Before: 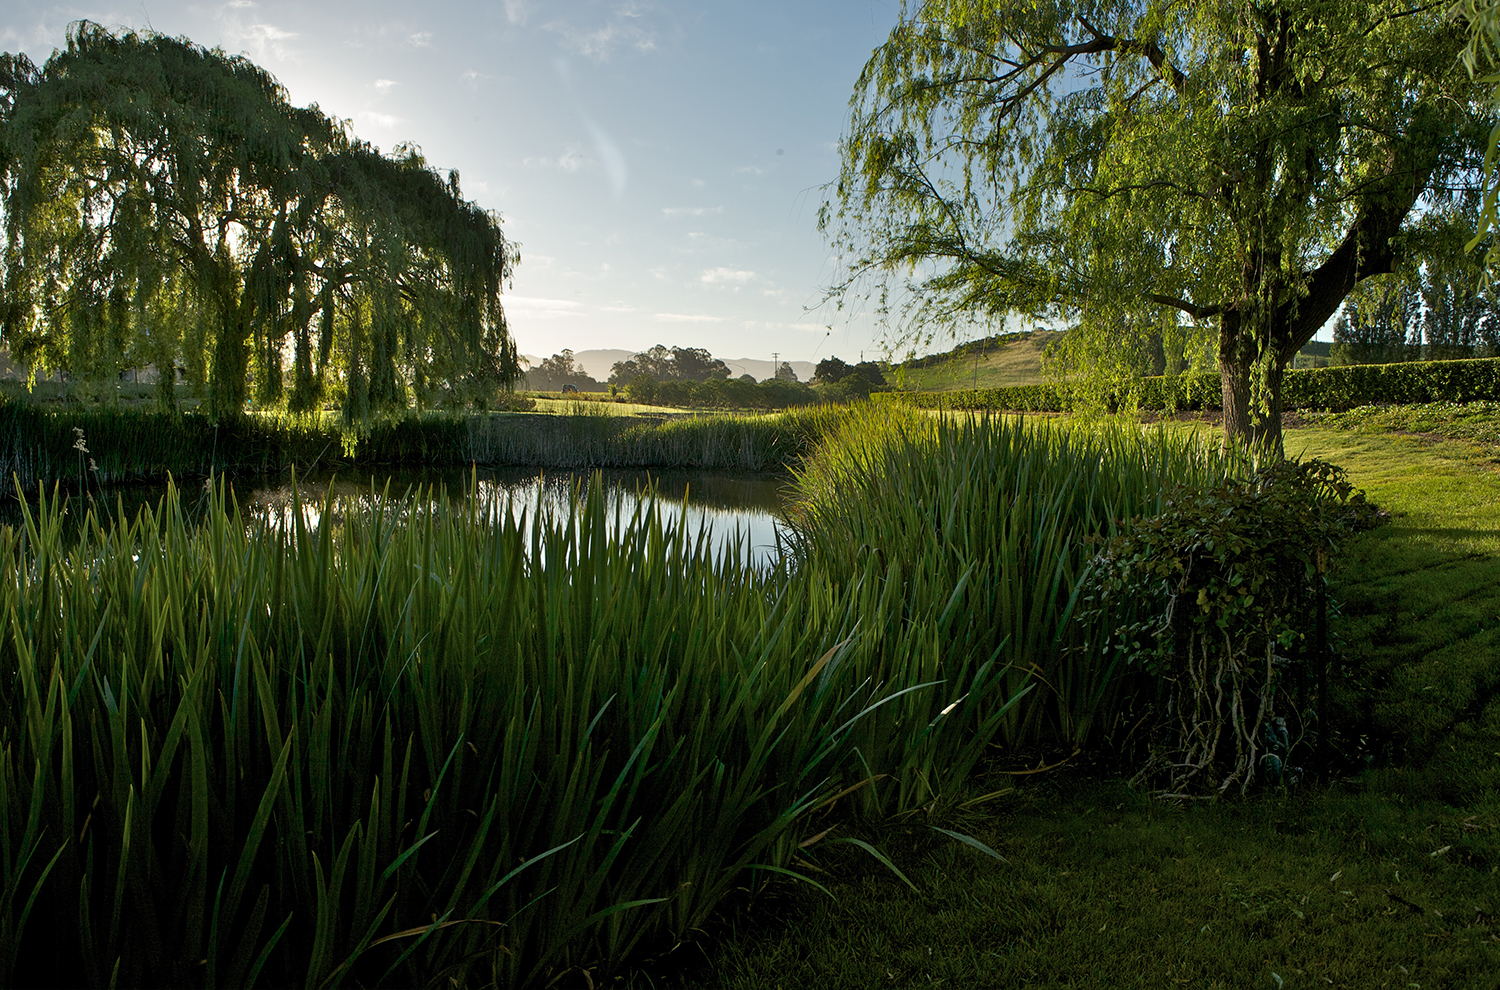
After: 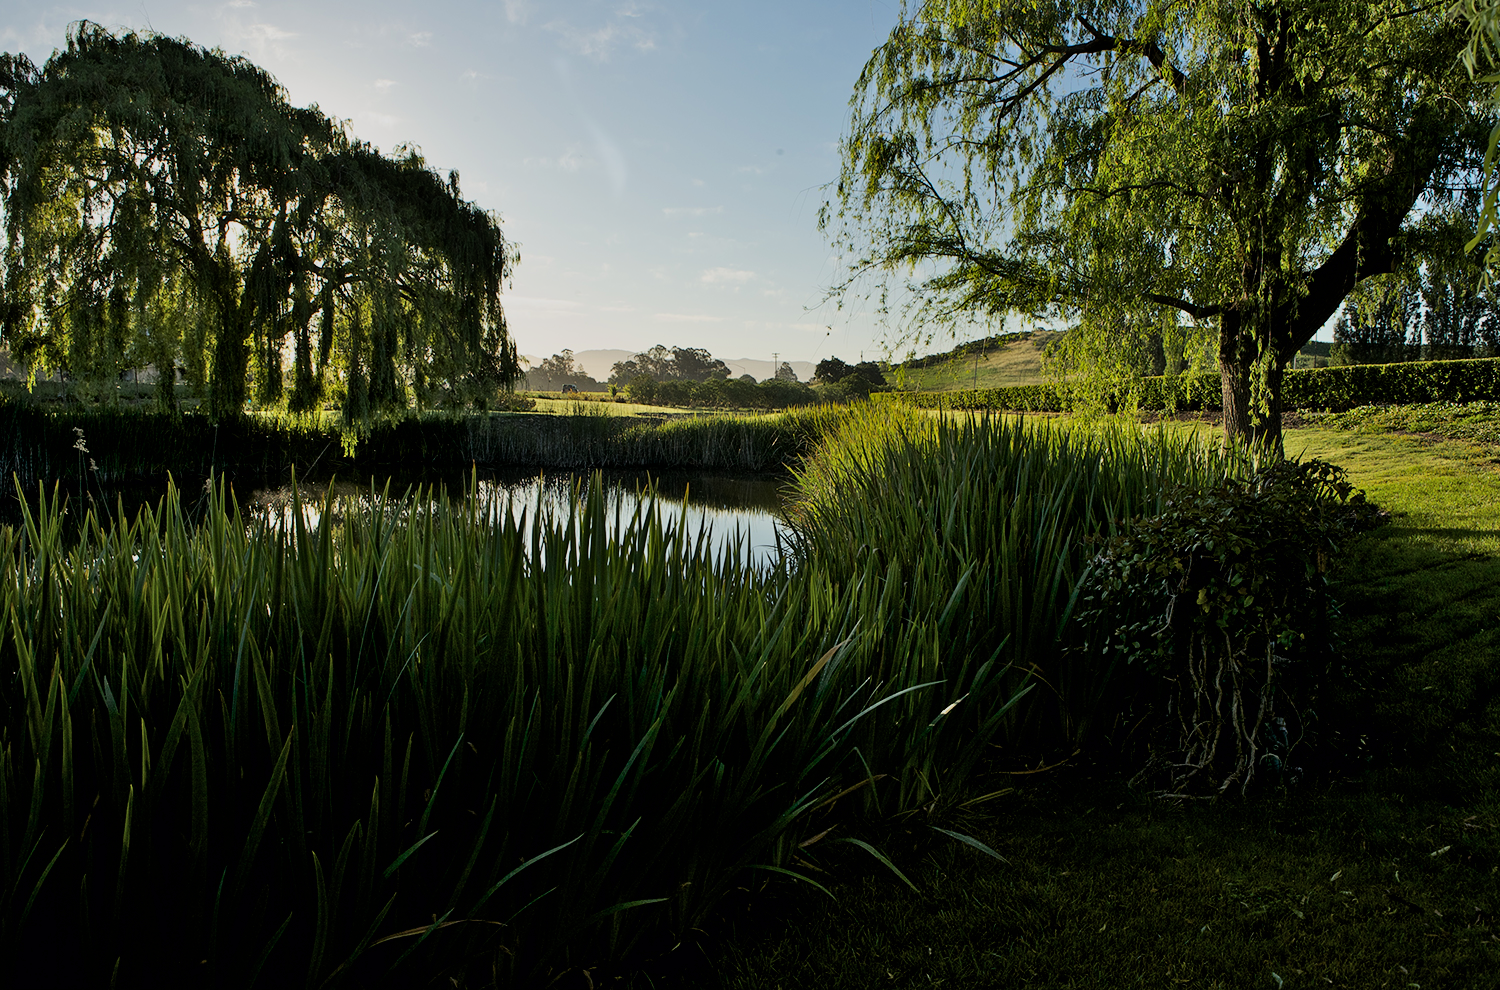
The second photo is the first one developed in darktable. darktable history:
filmic rgb: black relative exposure -7.48 EV, white relative exposure 4.83 EV, hardness 3.4, color science v6 (2022)
tone equalizer: -8 EV -0.417 EV, -7 EV -0.389 EV, -6 EV -0.333 EV, -5 EV -0.222 EV, -3 EV 0.222 EV, -2 EV 0.333 EV, -1 EV 0.389 EV, +0 EV 0.417 EV, edges refinement/feathering 500, mask exposure compensation -1.57 EV, preserve details no
